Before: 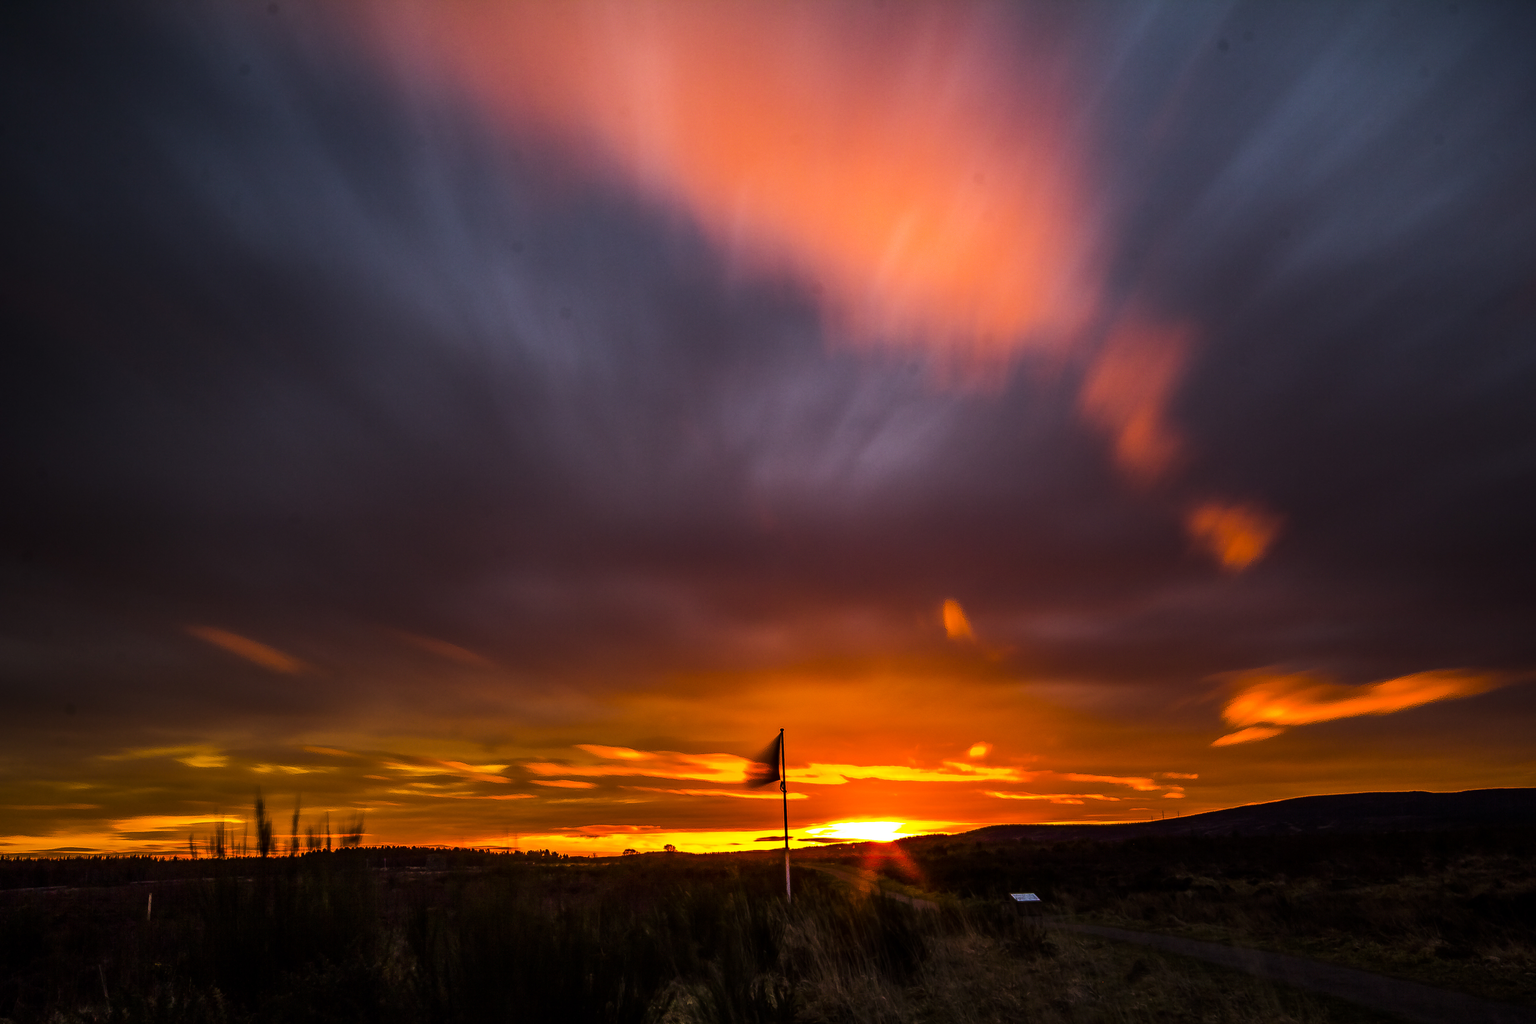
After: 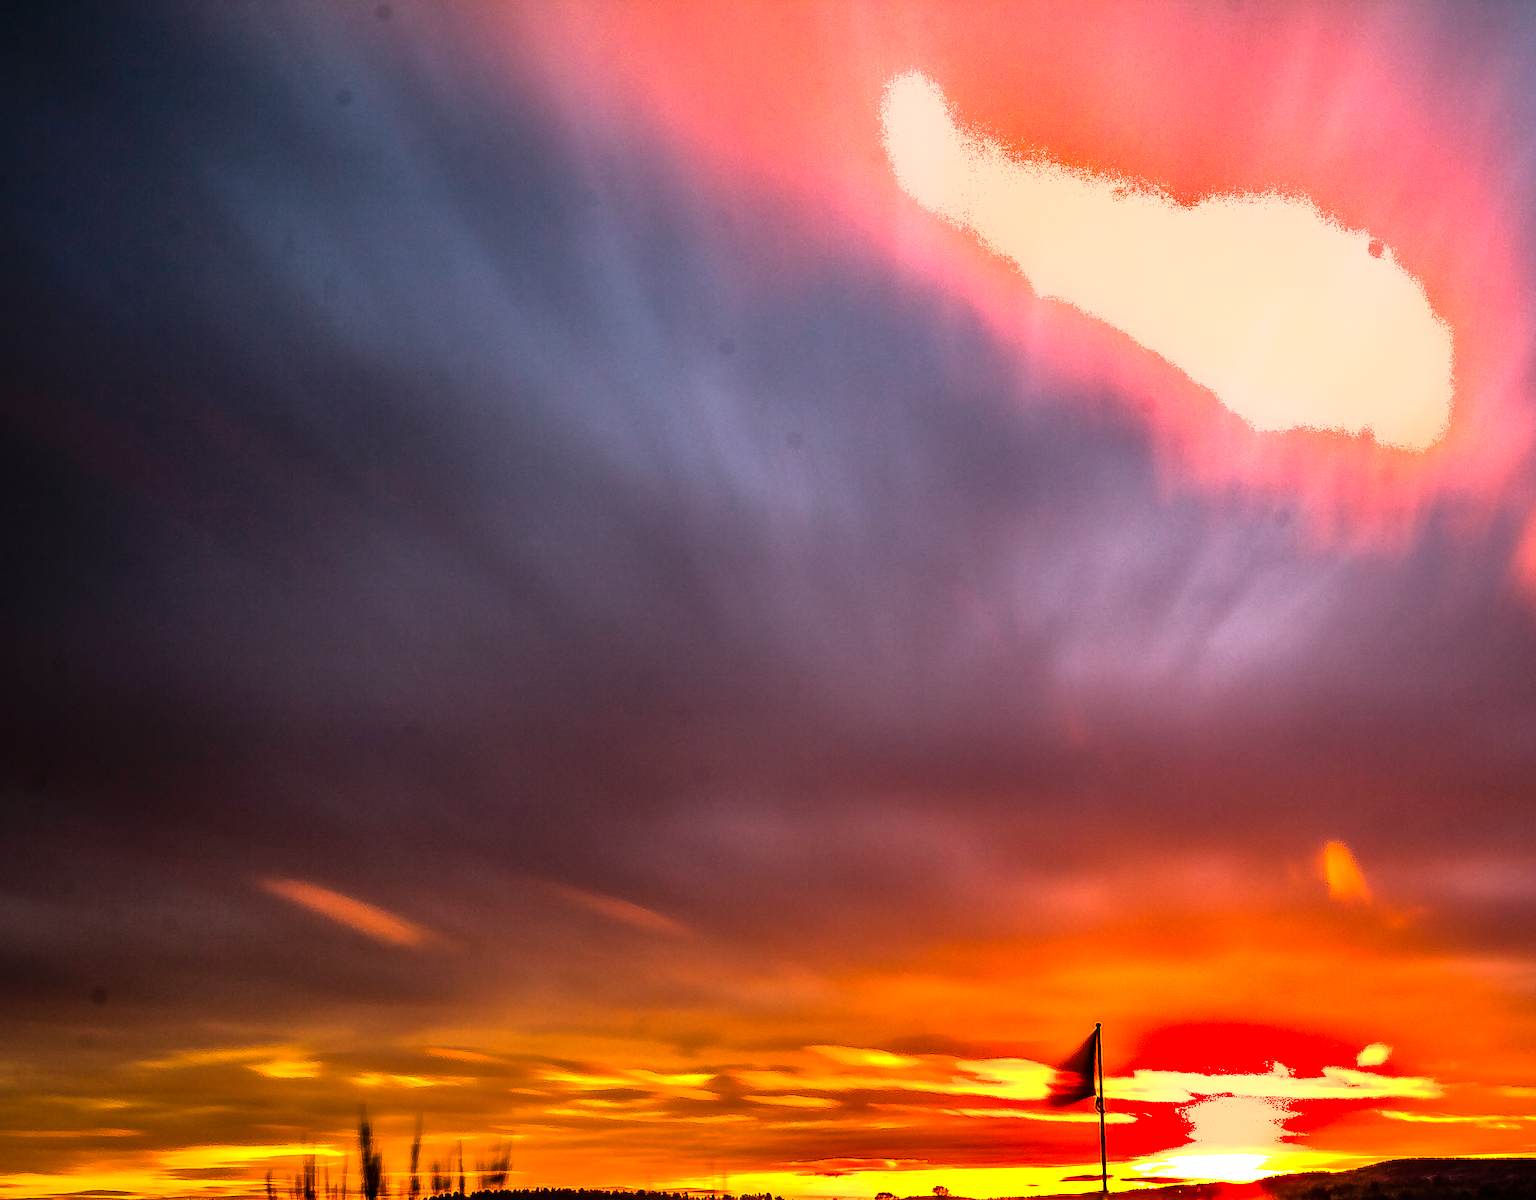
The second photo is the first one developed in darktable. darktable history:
crop: right 28.765%, bottom 16.484%
exposure: black level correction 0, exposure 0.692 EV, compensate highlight preservation false
shadows and highlights: soften with gaussian
tone equalizer: -8 EV -0.769 EV, -7 EV -0.668 EV, -6 EV -0.574 EV, -5 EV -0.384 EV, -3 EV 0.395 EV, -2 EV 0.6 EV, -1 EV 0.677 EV, +0 EV 0.74 EV
